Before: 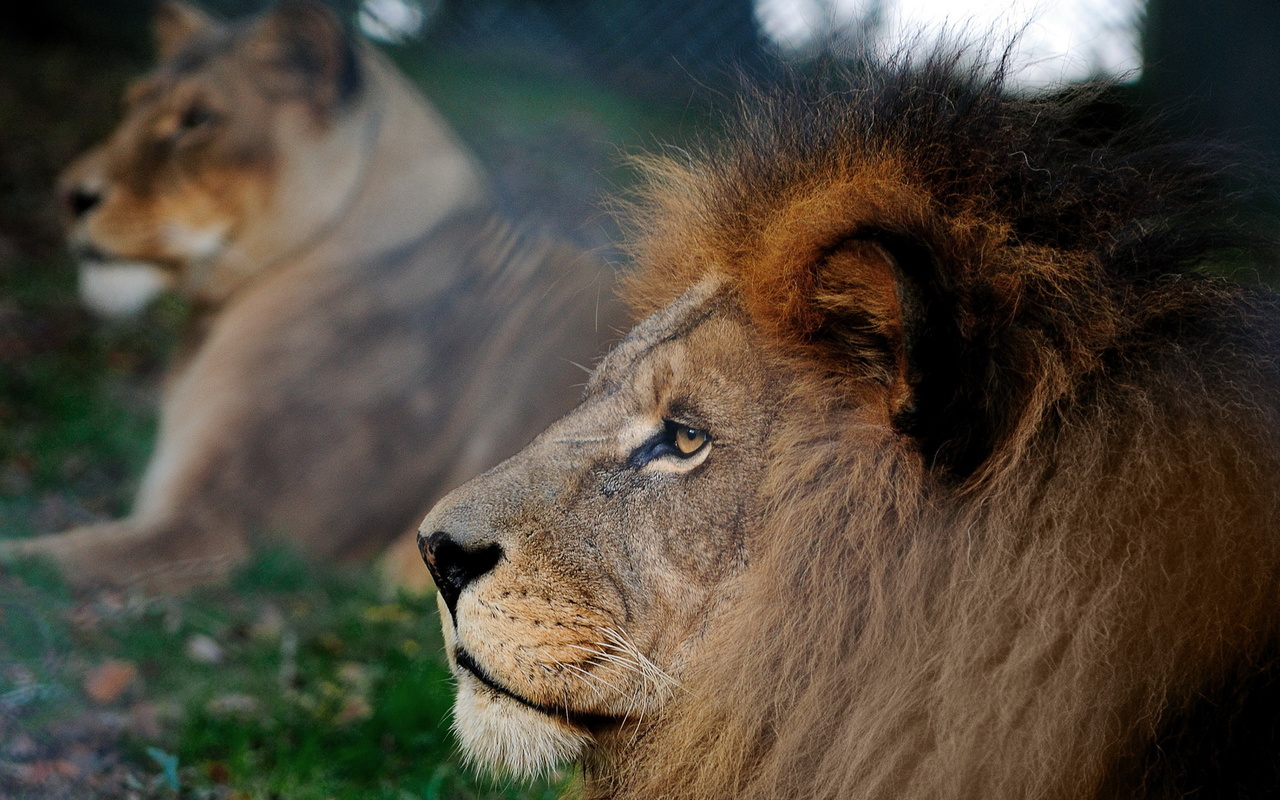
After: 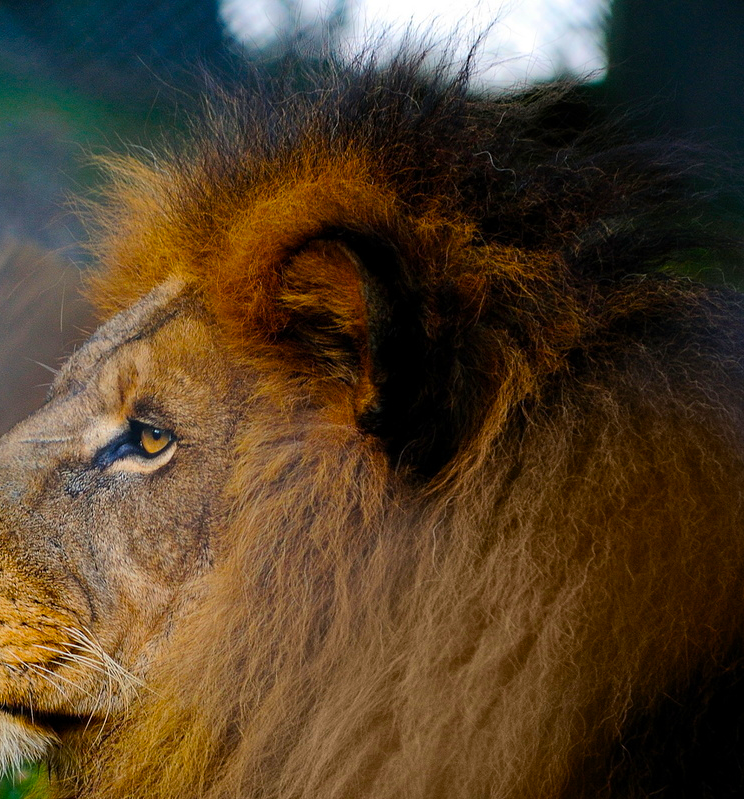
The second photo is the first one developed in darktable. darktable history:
crop: left 41.875%
color balance rgb: perceptual saturation grading › global saturation 75.716%, perceptual saturation grading › shadows -28.802%, global vibrance 9.827%
